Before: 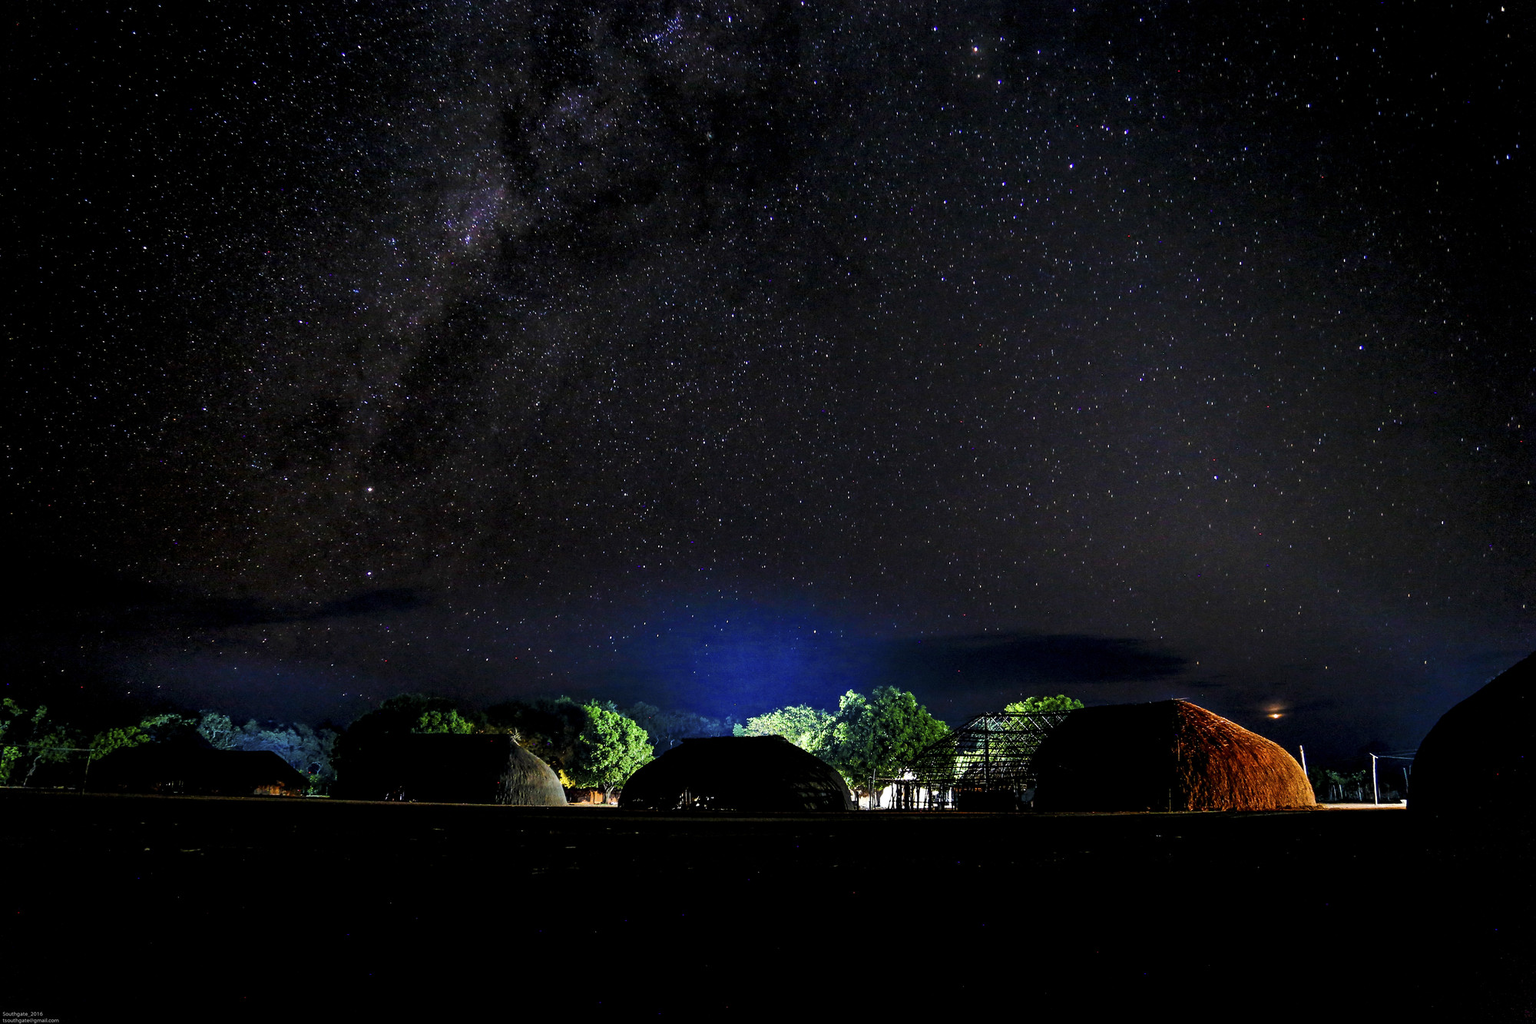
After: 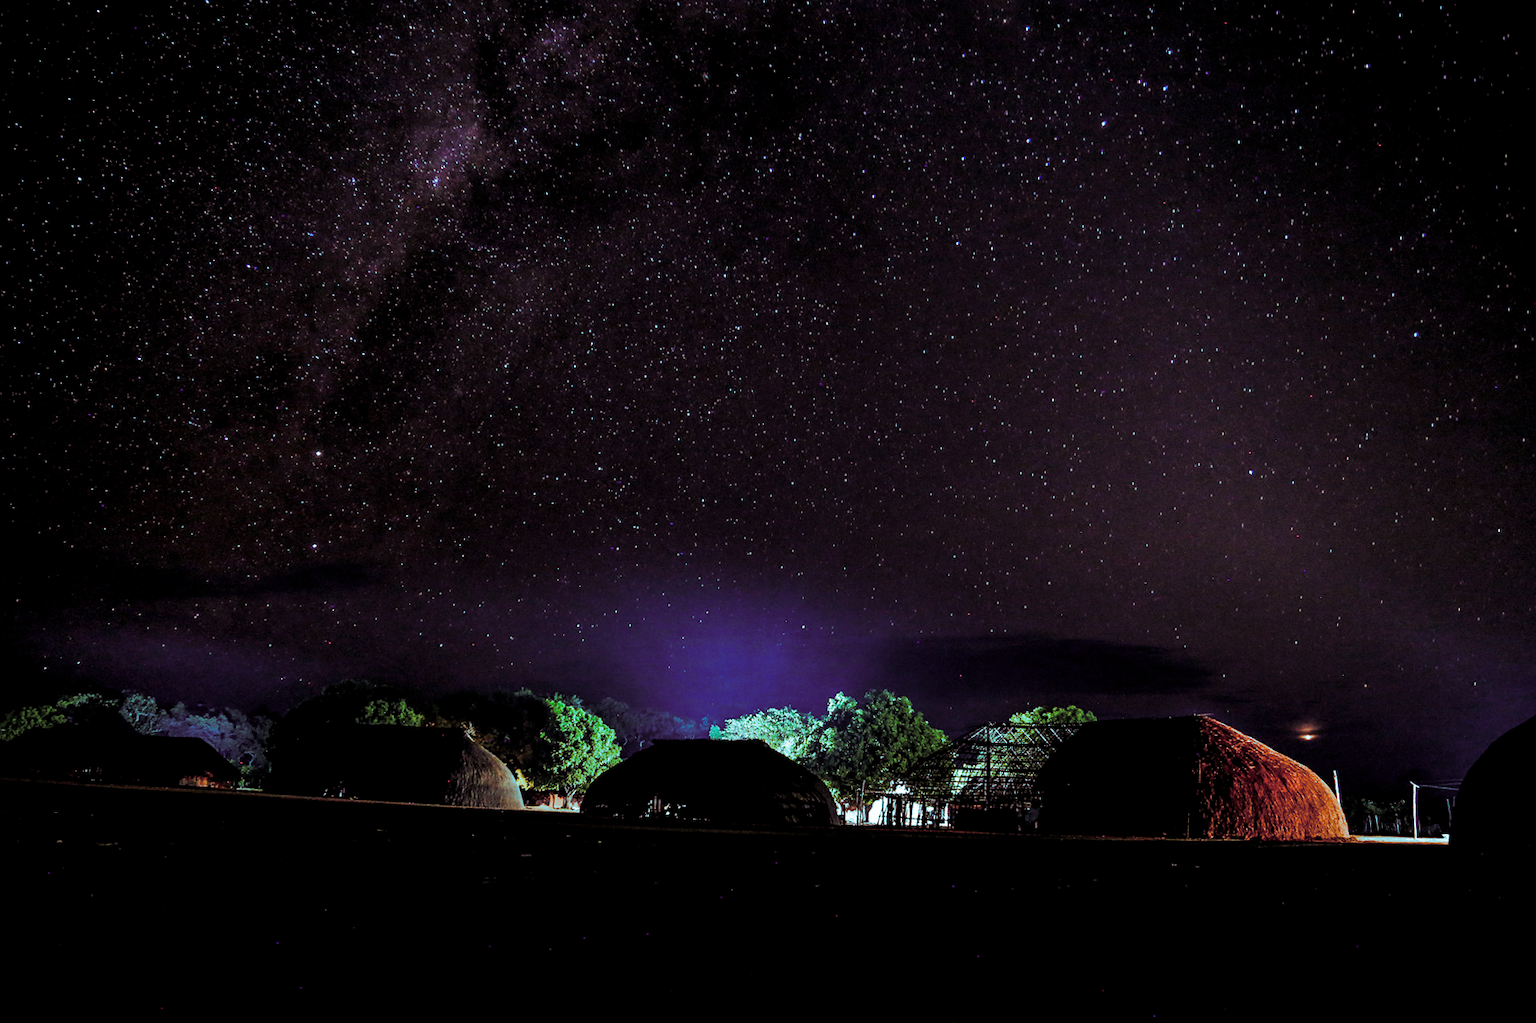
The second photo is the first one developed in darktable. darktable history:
split-toning: shadows › hue 327.6°, highlights › hue 198°, highlights › saturation 0.55, balance -21.25, compress 0%
crop and rotate: angle -1.96°, left 3.097%, top 4.154%, right 1.586%, bottom 0.529%
